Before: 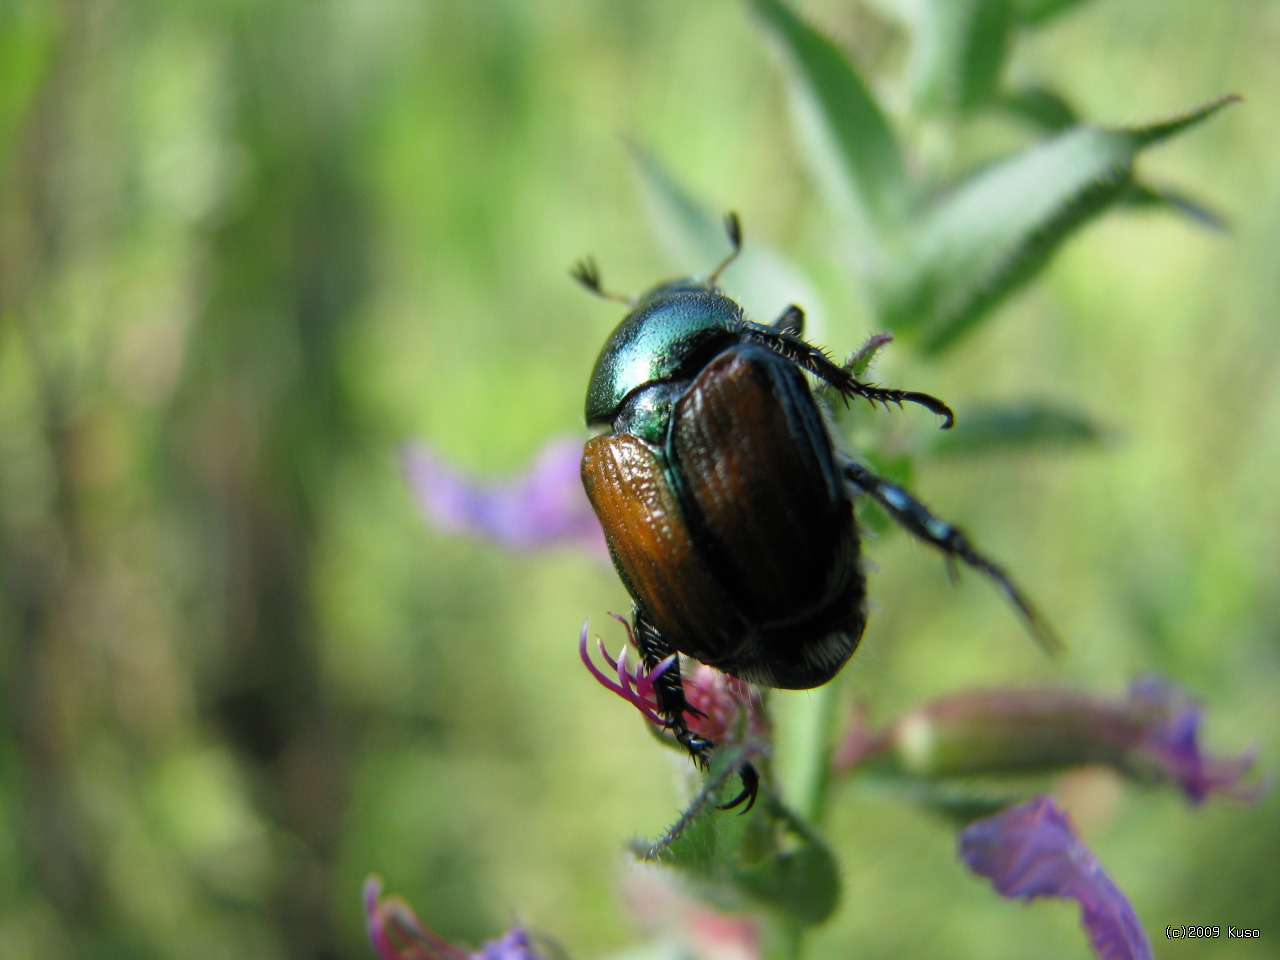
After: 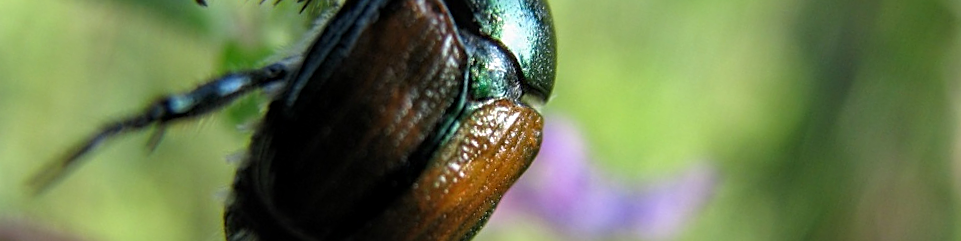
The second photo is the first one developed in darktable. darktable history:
crop and rotate: angle 16.12°, top 30.835%, bottom 35.653%
local contrast: on, module defaults
sharpen: on, module defaults
